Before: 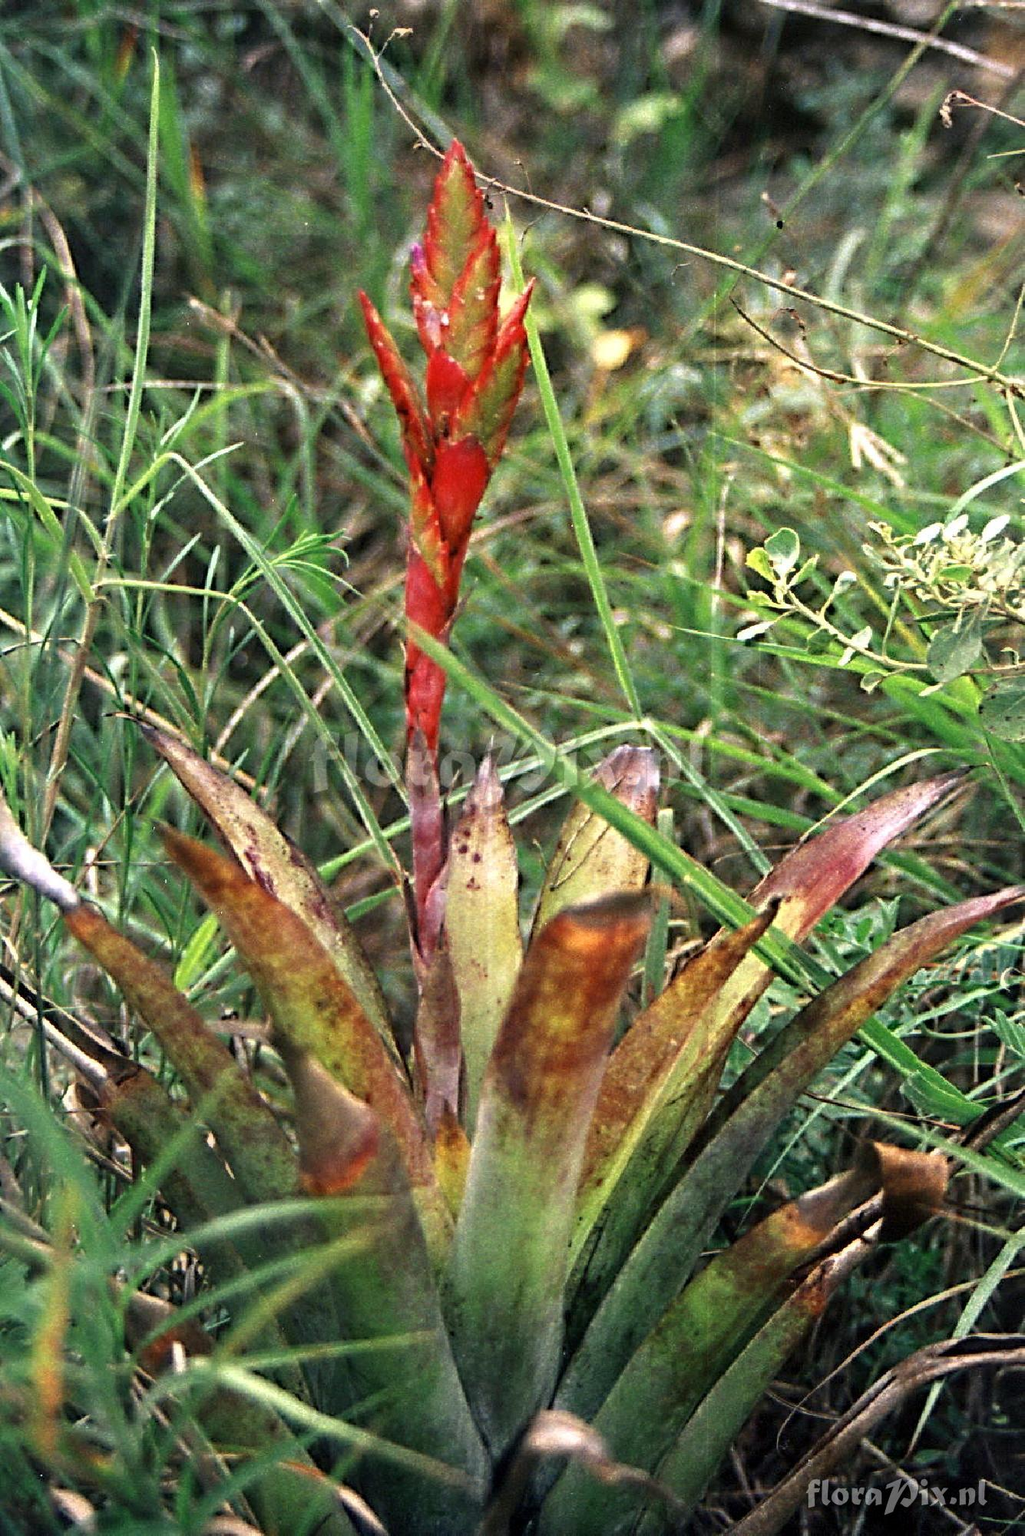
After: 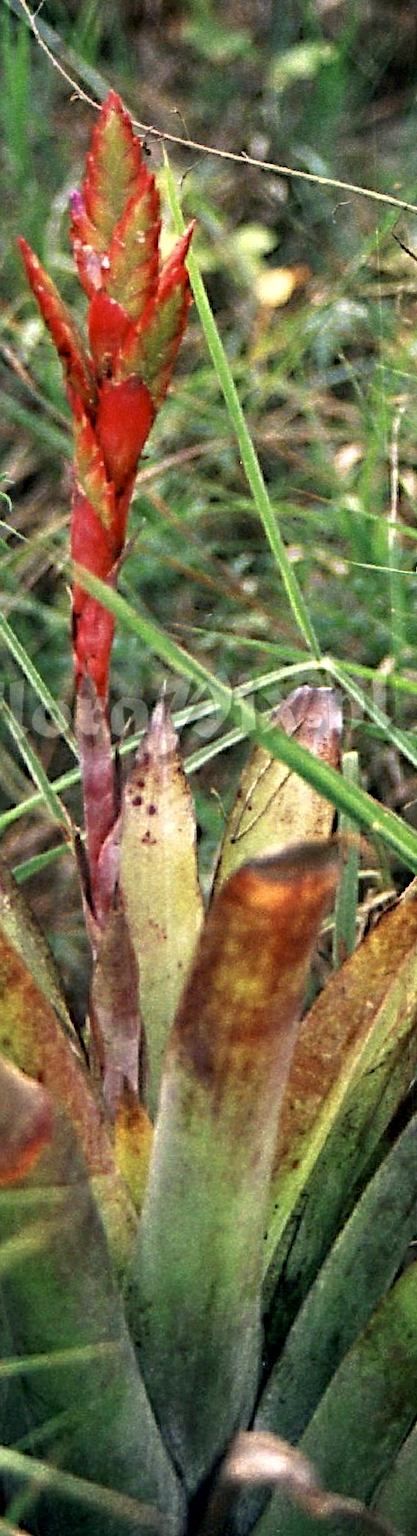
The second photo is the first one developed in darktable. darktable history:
rotate and perspective: rotation -1.68°, lens shift (vertical) -0.146, crop left 0.049, crop right 0.912, crop top 0.032, crop bottom 0.96
contrast brightness saturation: saturation -0.05
crop: left 31.229%, right 27.105%
exposure: black level correction 0.004, exposure 0.014 EV, compensate highlight preservation false
